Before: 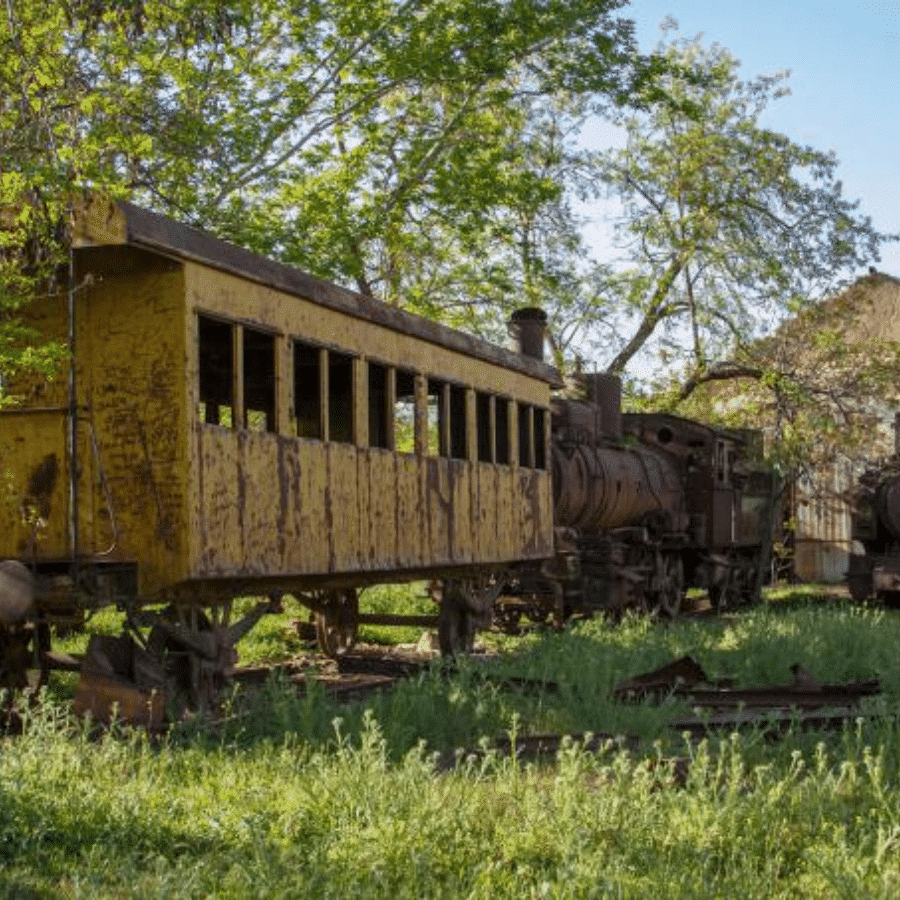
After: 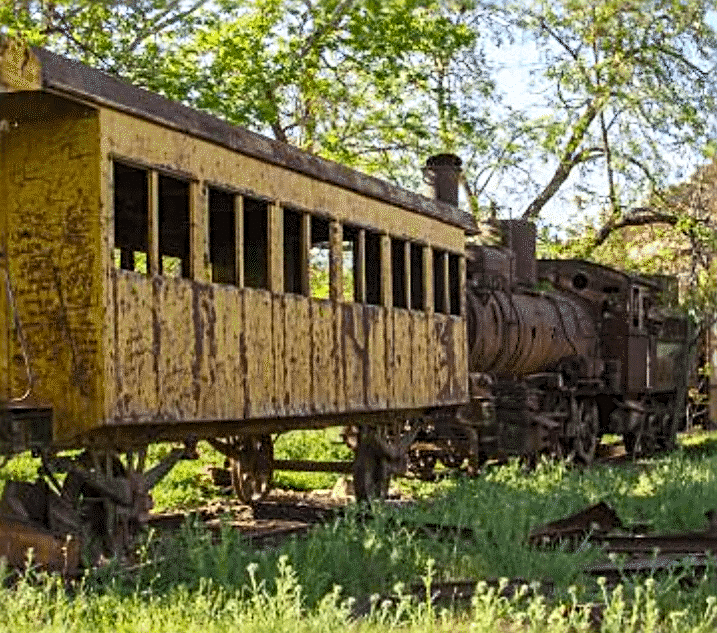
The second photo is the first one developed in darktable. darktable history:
crop: left 9.545%, top 17.165%, right 10.705%, bottom 12.399%
contrast brightness saturation: contrast 0.203, brightness 0.169, saturation 0.223
levels: mode automatic
sharpen: radius 2.801, amount 0.722
exposure: exposure 0.123 EV, compensate highlight preservation false
